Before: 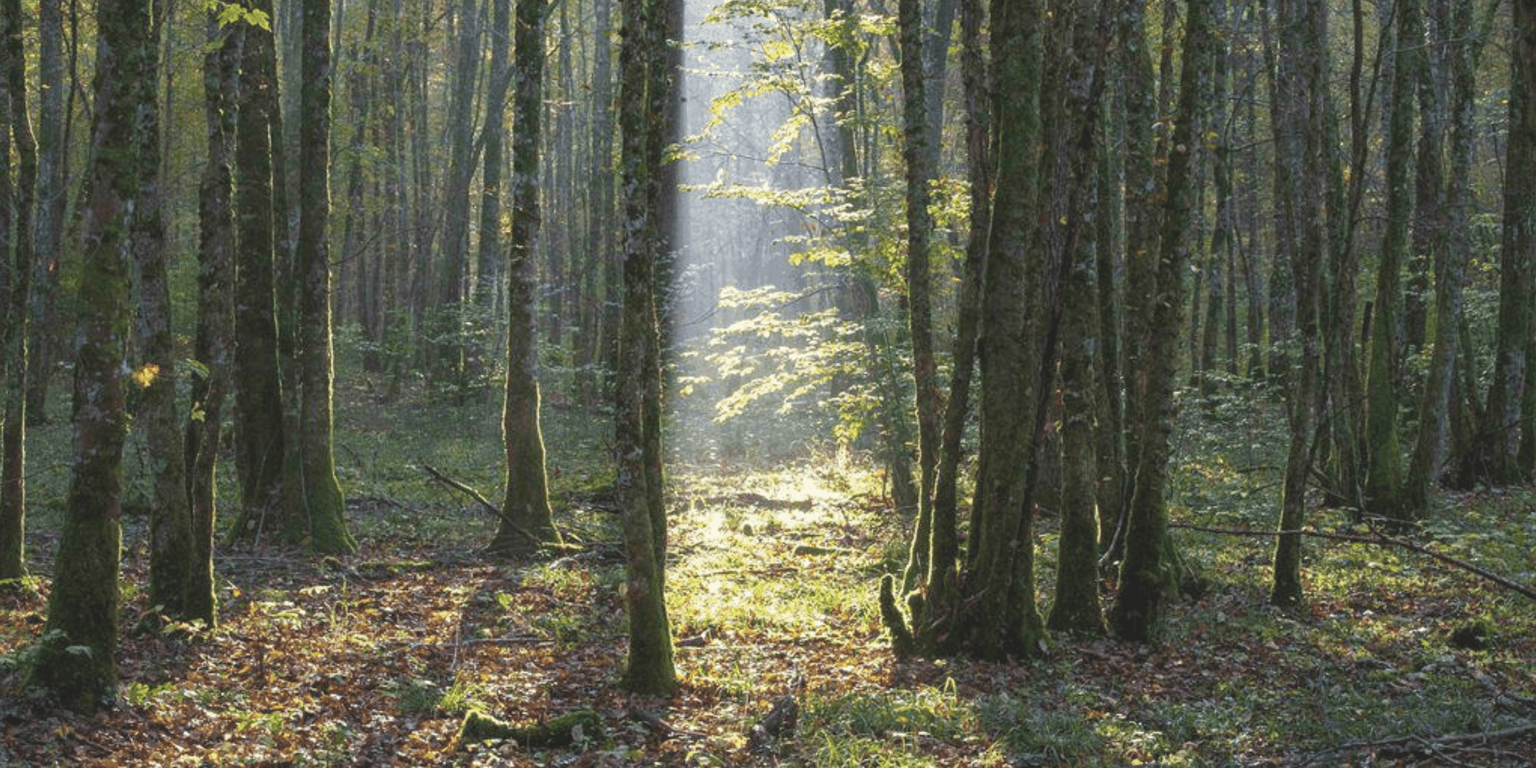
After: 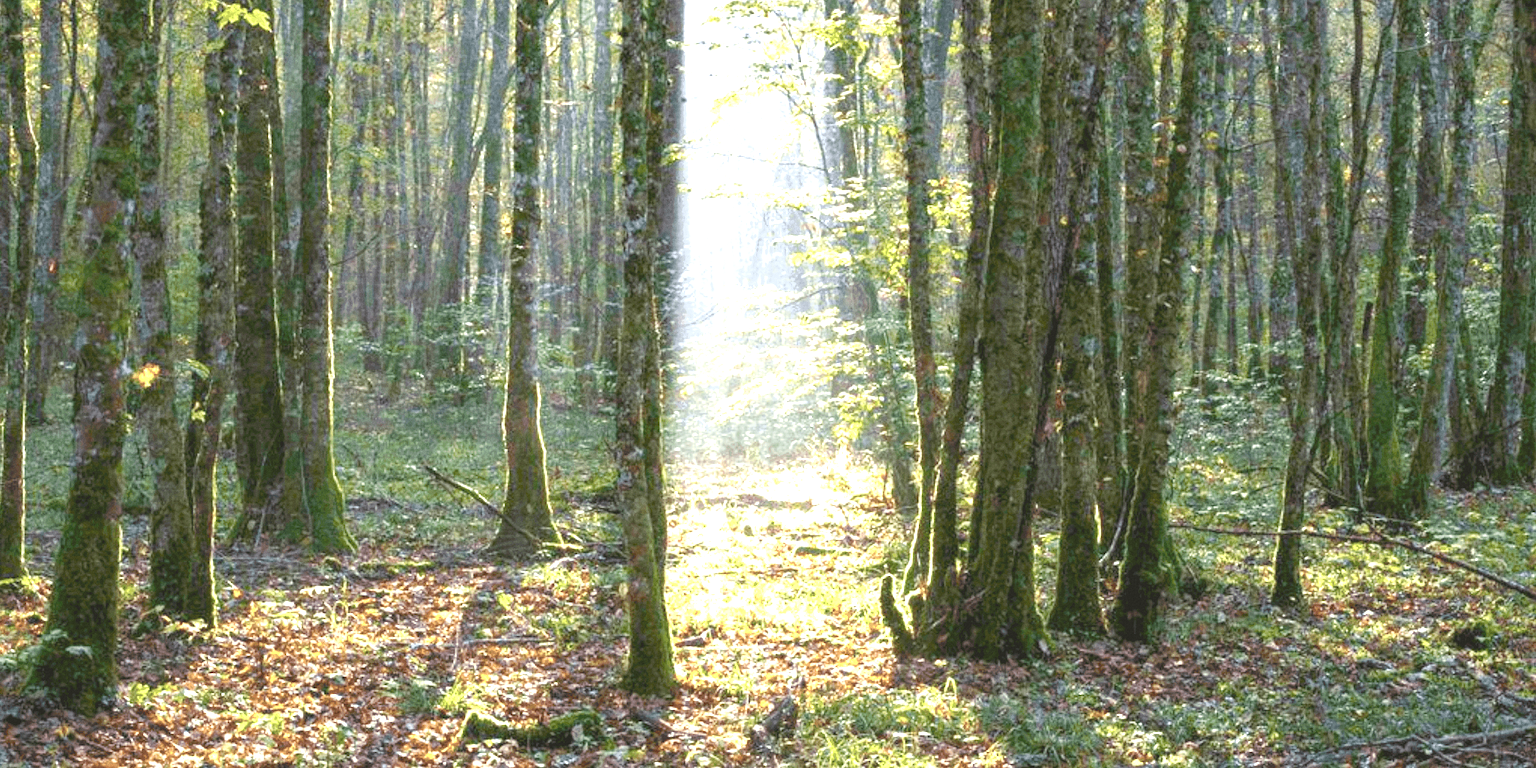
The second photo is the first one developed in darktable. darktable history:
exposure: black level correction 0.009, exposure 1.425 EV, compensate highlight preservation false
grain: strength 26%
color balance rgb: perceptual saturation grading › global saturation 20%, perceptual saturation grading › highlights -25%, perceptual saturation grading › shadows 25%
